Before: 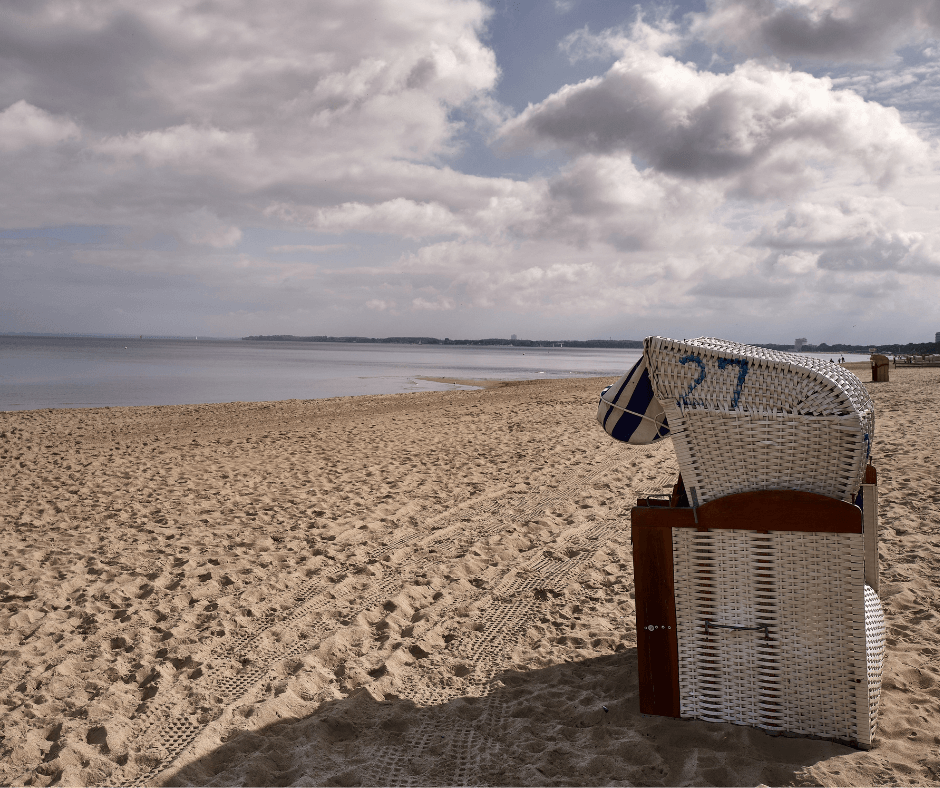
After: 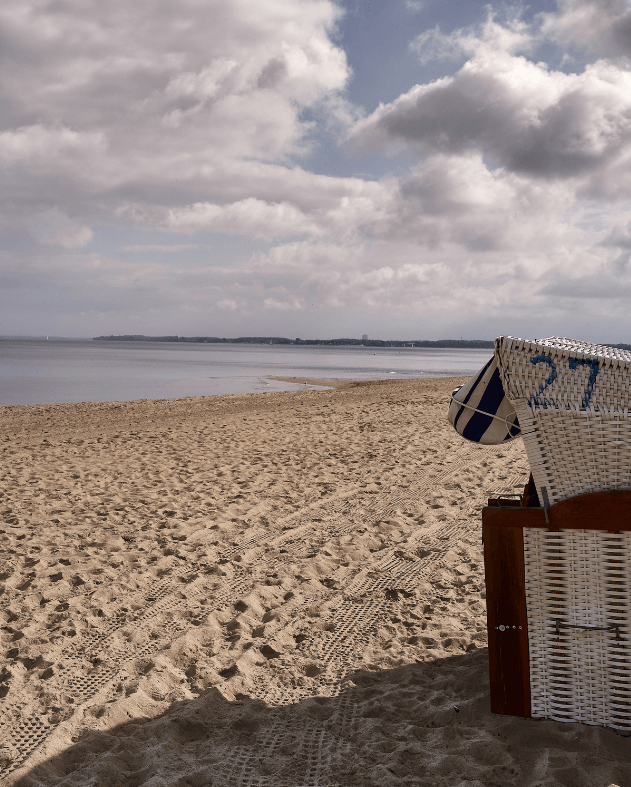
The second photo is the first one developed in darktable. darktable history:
crop and rotate: left 15.919%, right 16.865%
